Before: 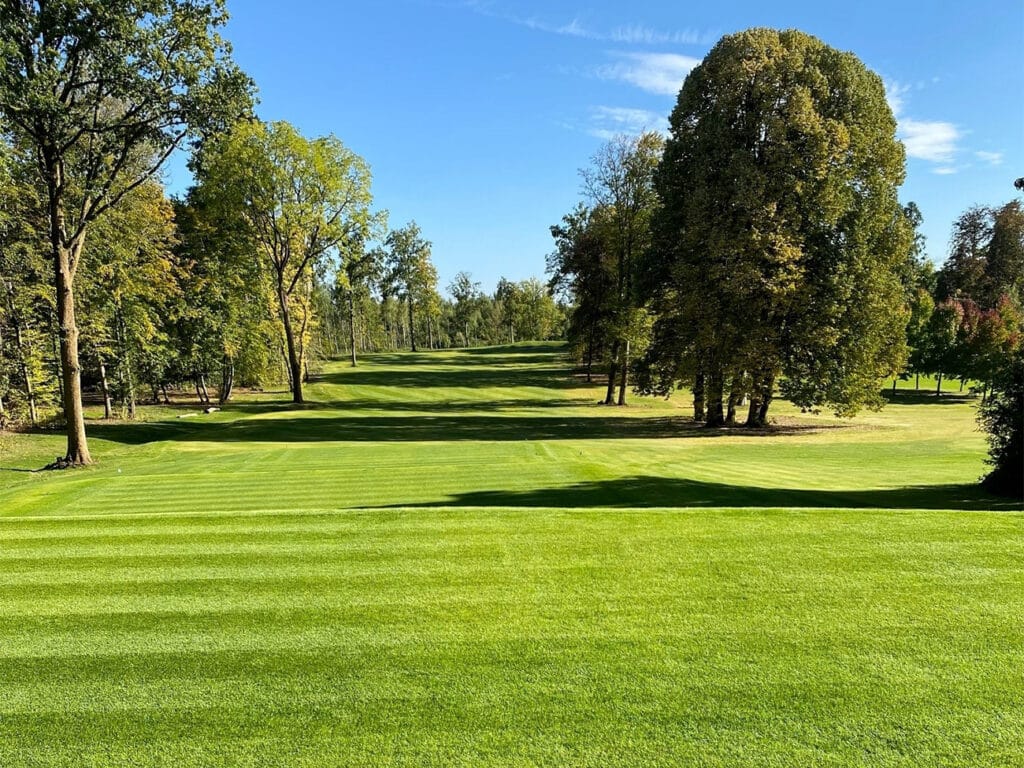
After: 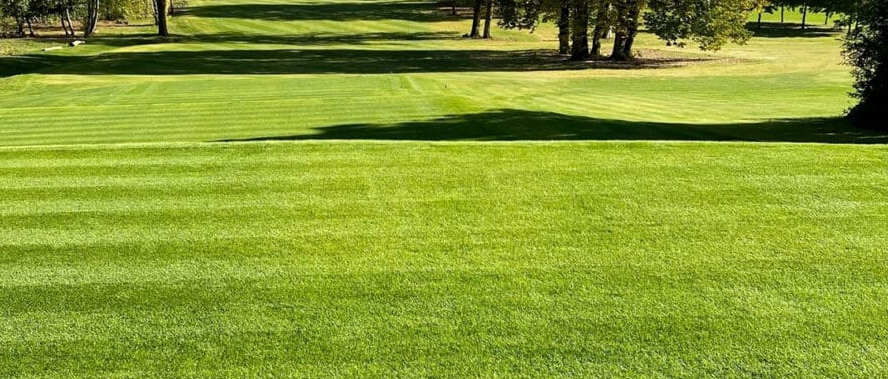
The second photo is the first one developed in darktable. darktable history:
crop and rotate: left 13.27%, top 47.875%, bottom 2.735%
